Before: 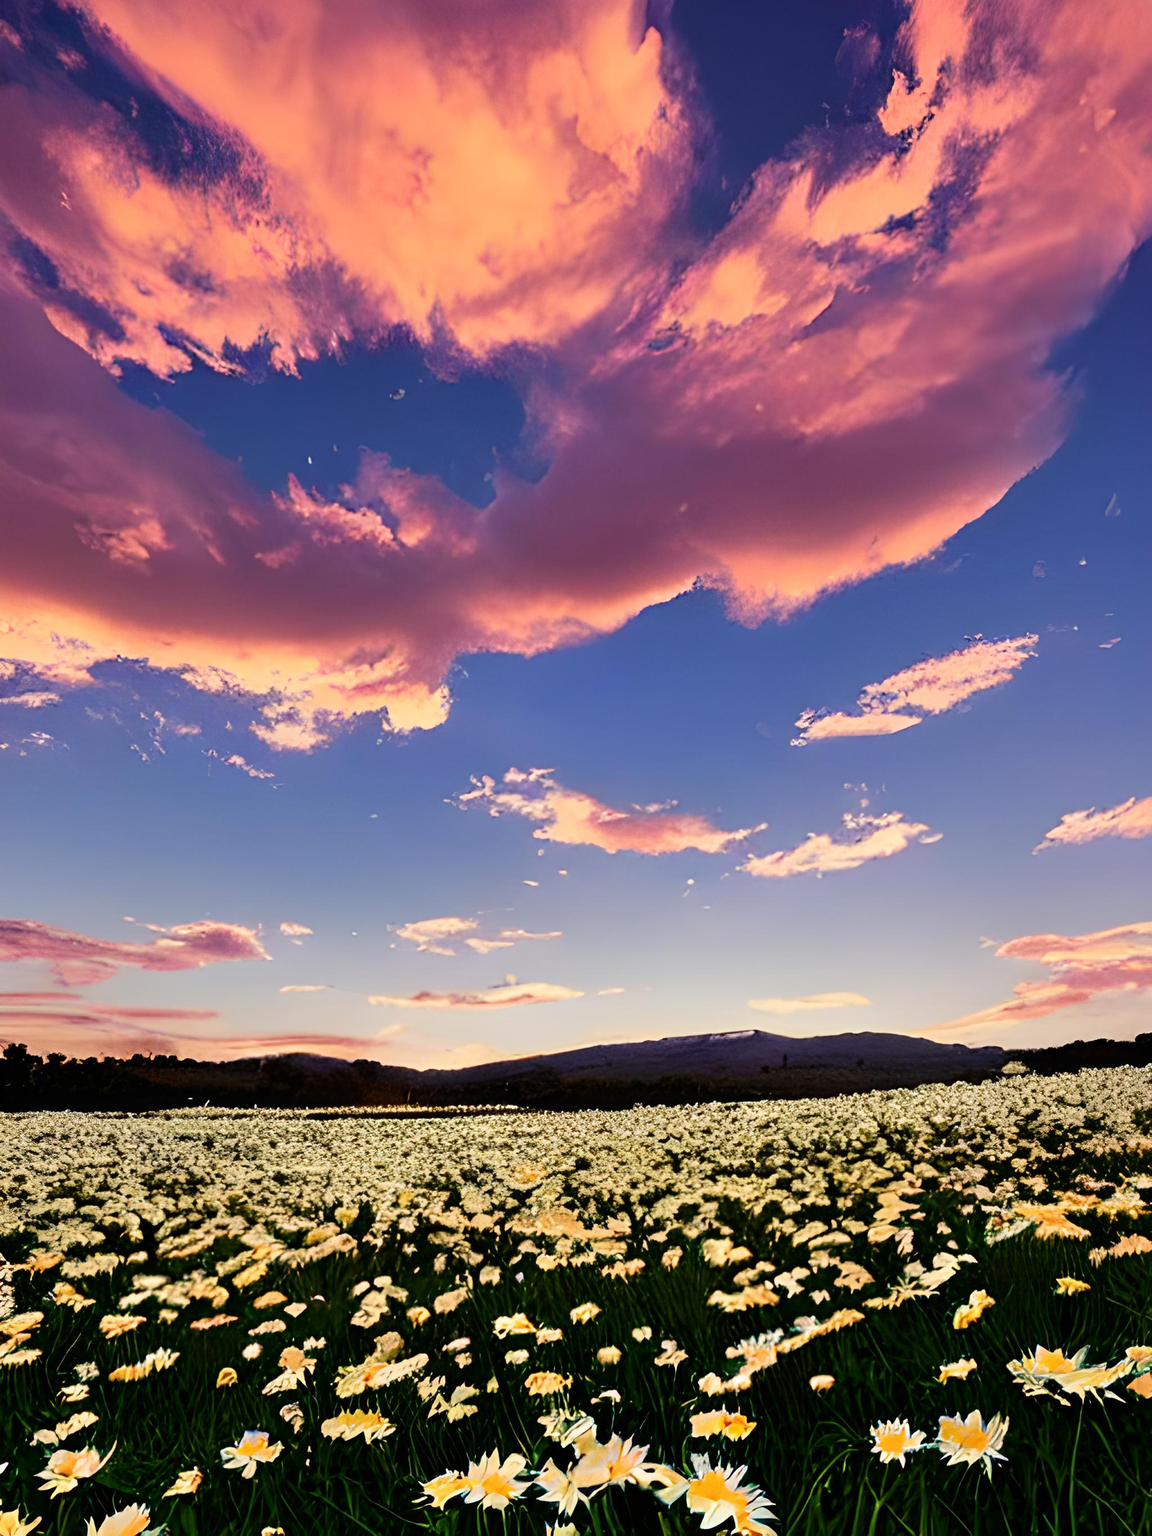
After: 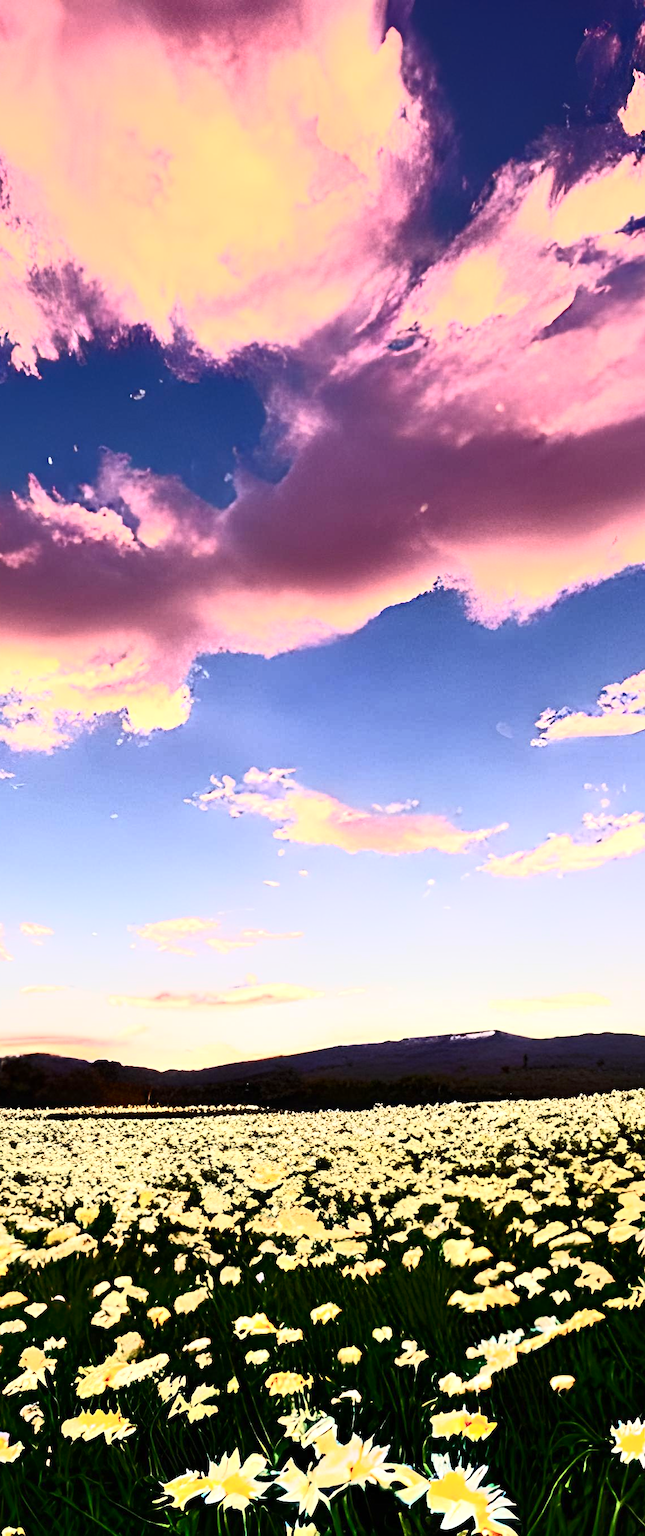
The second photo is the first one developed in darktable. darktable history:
exposure: exposure 0.524 EV, compensate exposure bias true, compensate highlight preservation false
tone curve: curves: ch0 [(0, 0) (0.427, 0.375) (0.616, 0.801) (1, 1)], color space Lab, independent channels, preserve colors none
crop and rotate: left 22.577%, right 21.38%
